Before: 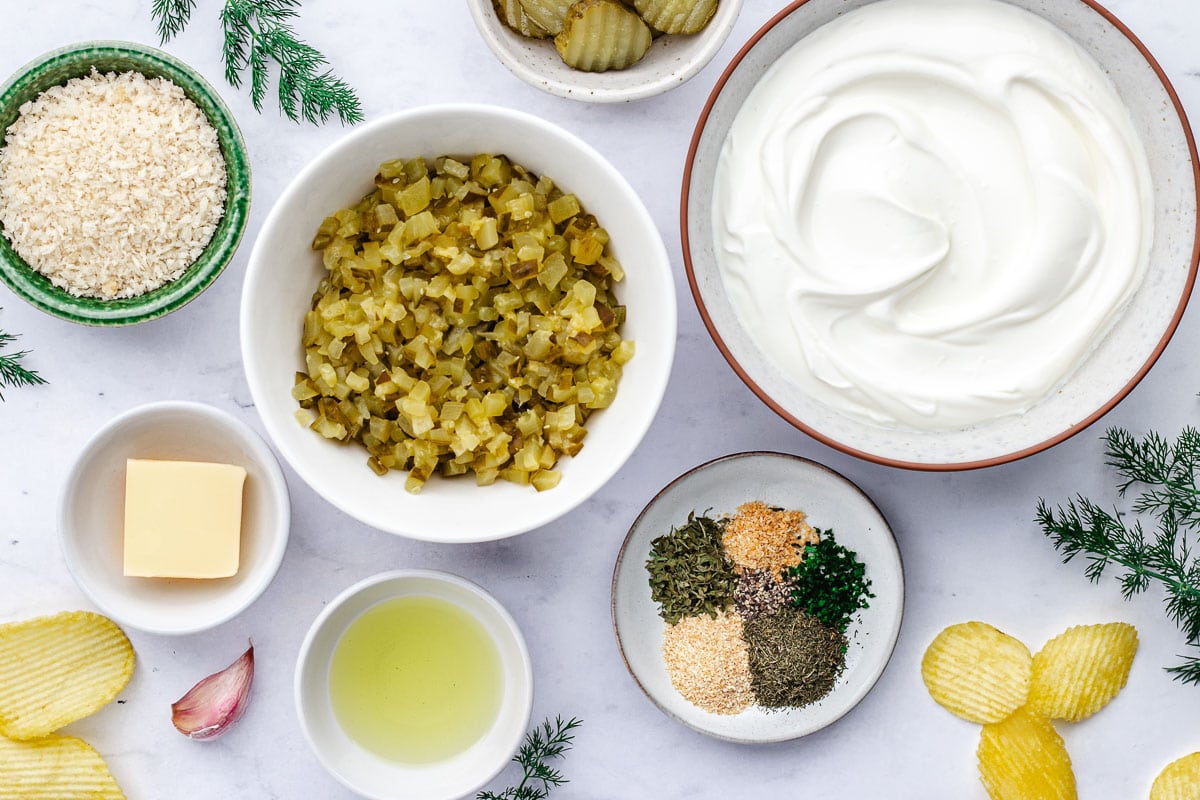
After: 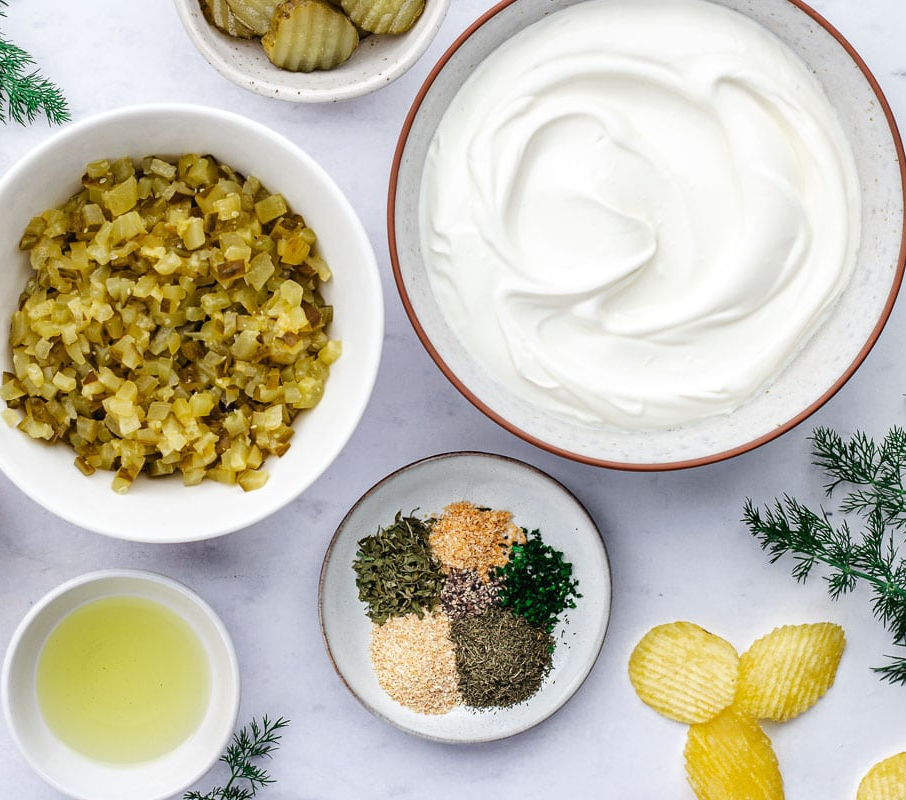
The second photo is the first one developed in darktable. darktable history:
crop and rotate: left 24.49%
